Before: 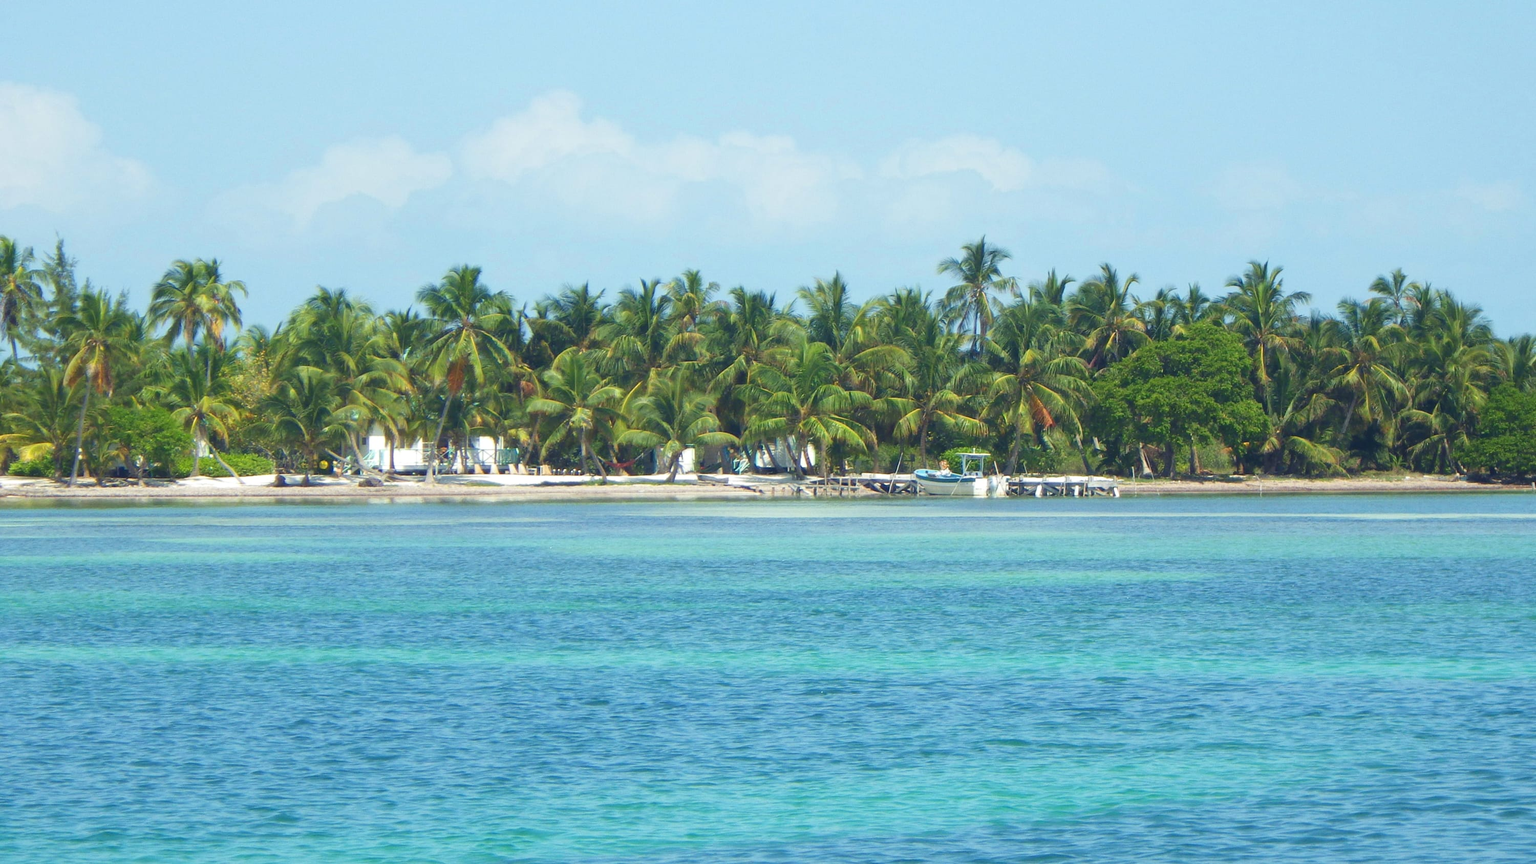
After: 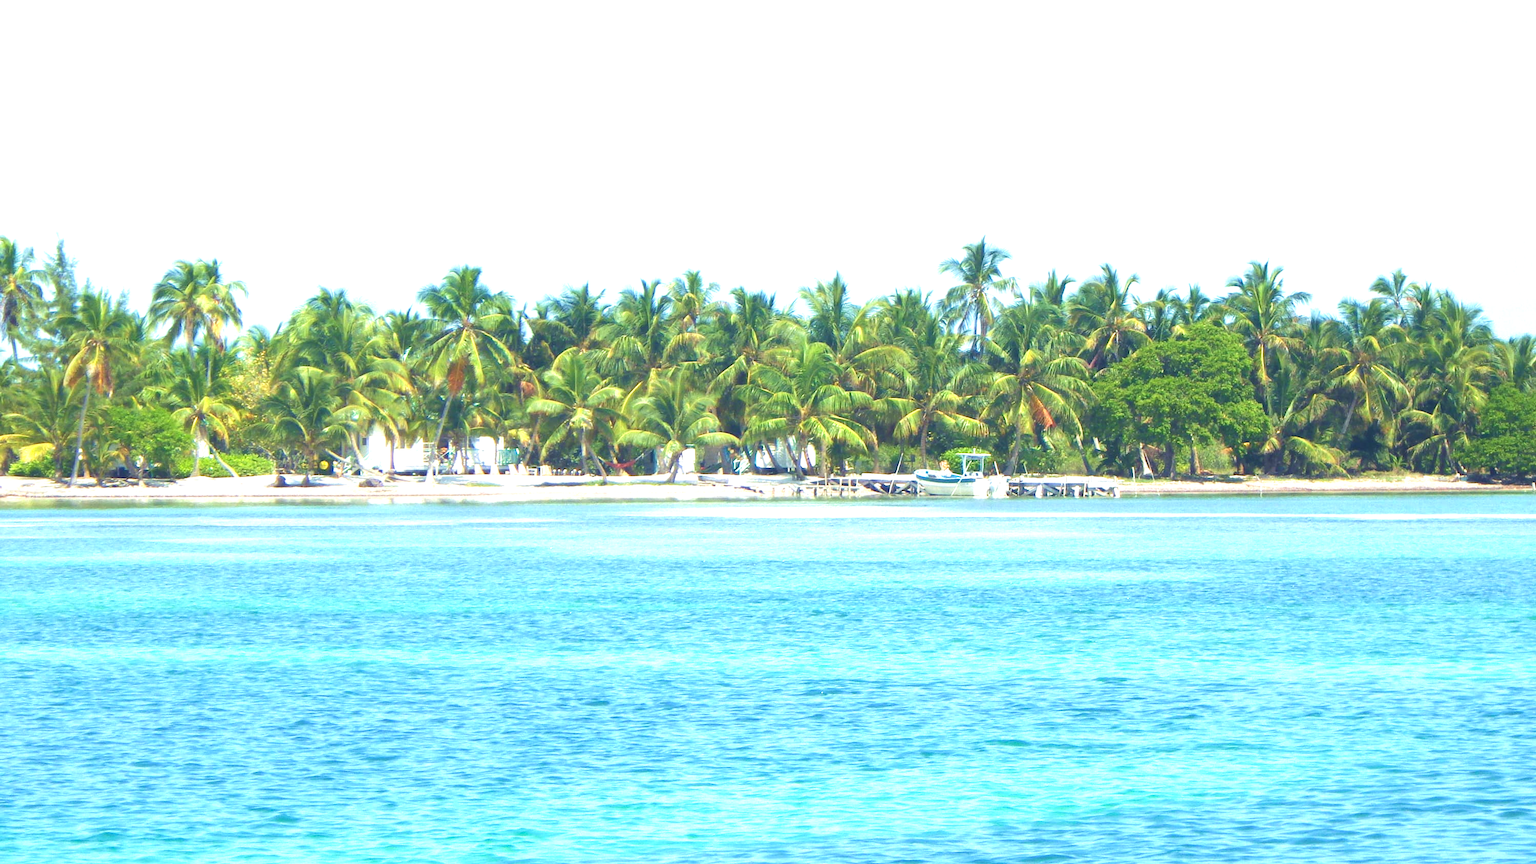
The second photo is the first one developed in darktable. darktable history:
velvia: strength 15.15%
exposure: black level correction 0, exposure 1.106 EV, compensate highlight preservation false
